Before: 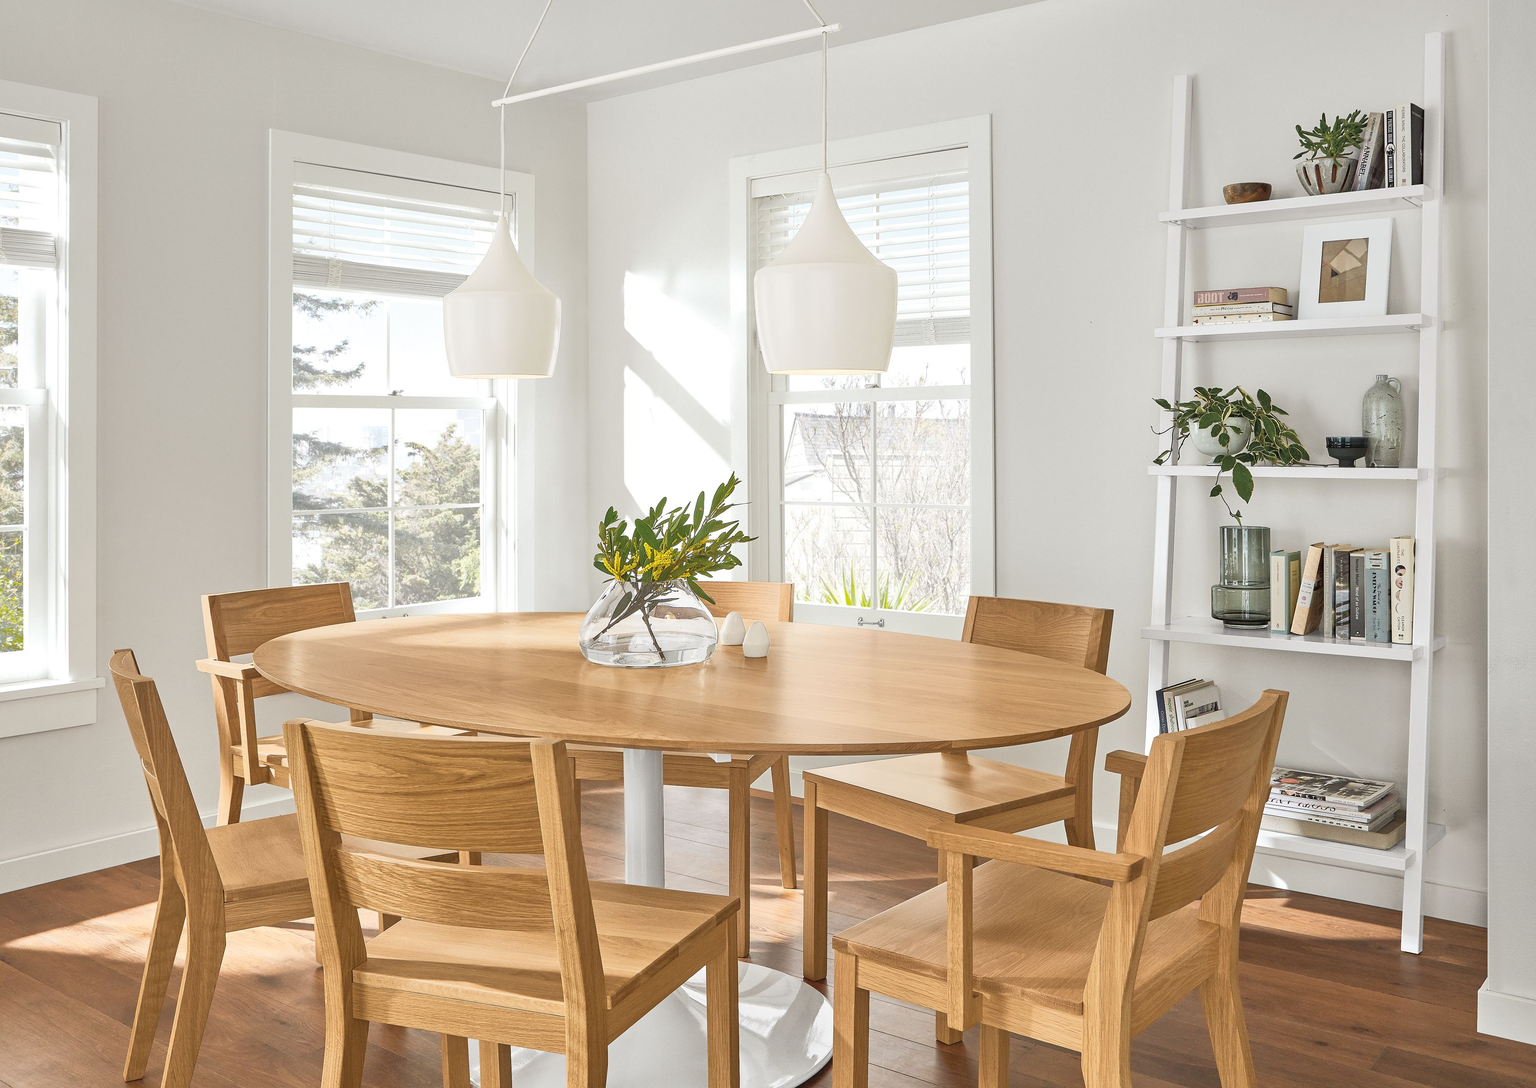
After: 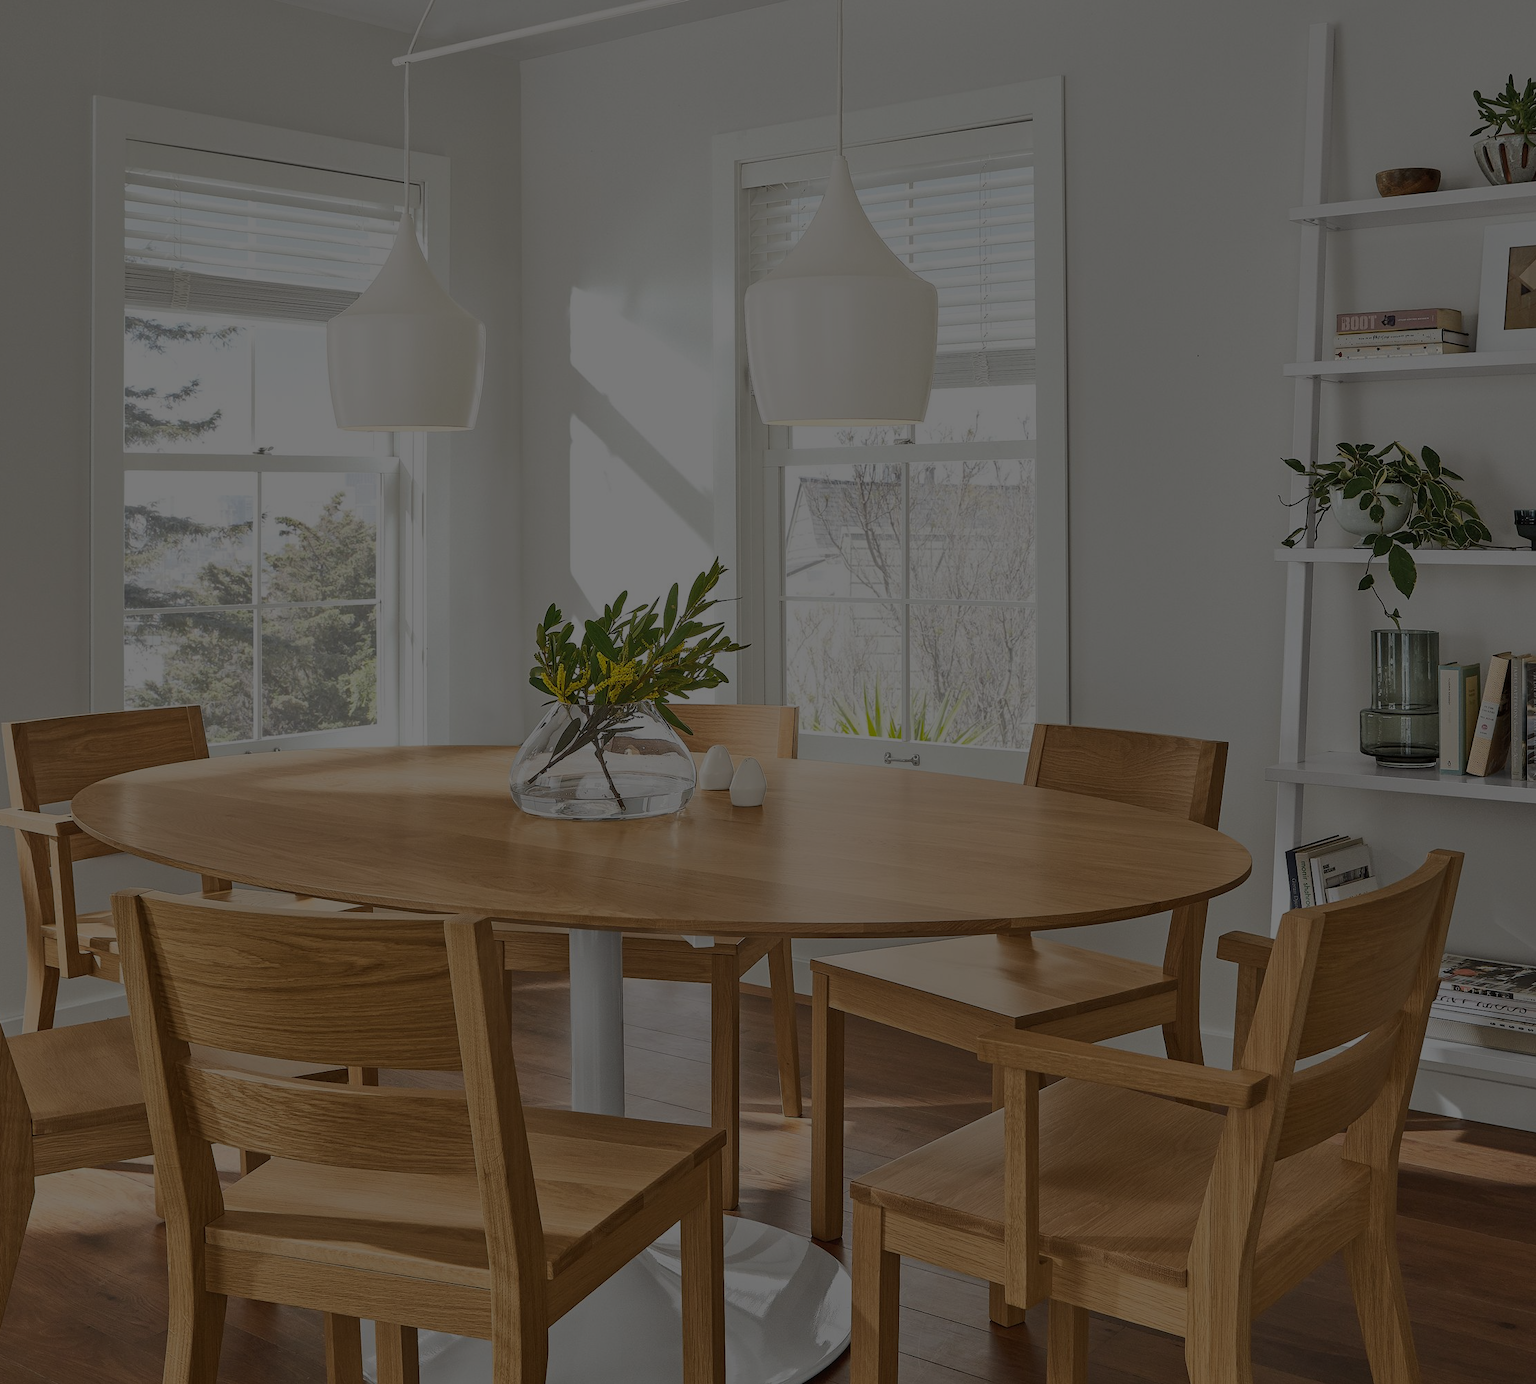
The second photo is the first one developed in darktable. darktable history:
exposure: exposure -2.397 EV, compensate highlight preservation false
crop and rotate: left 13.081%, top 5.353%, right 12.539%
